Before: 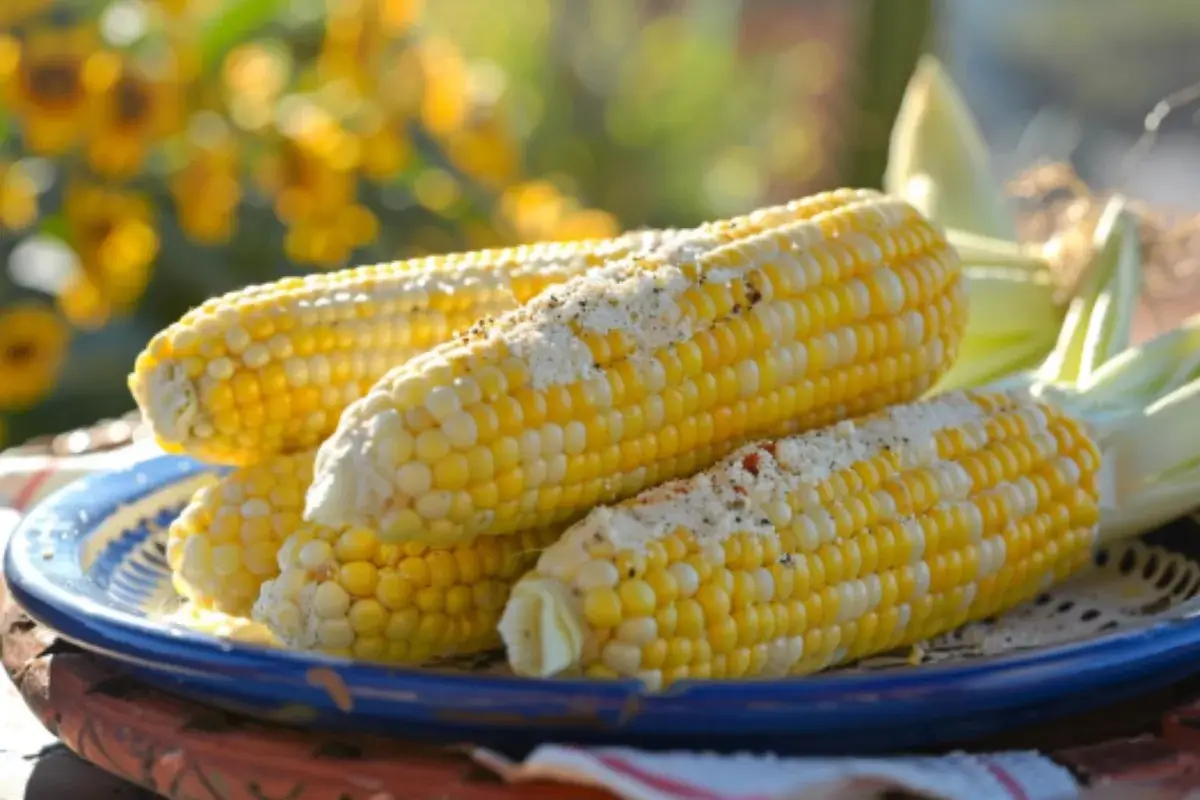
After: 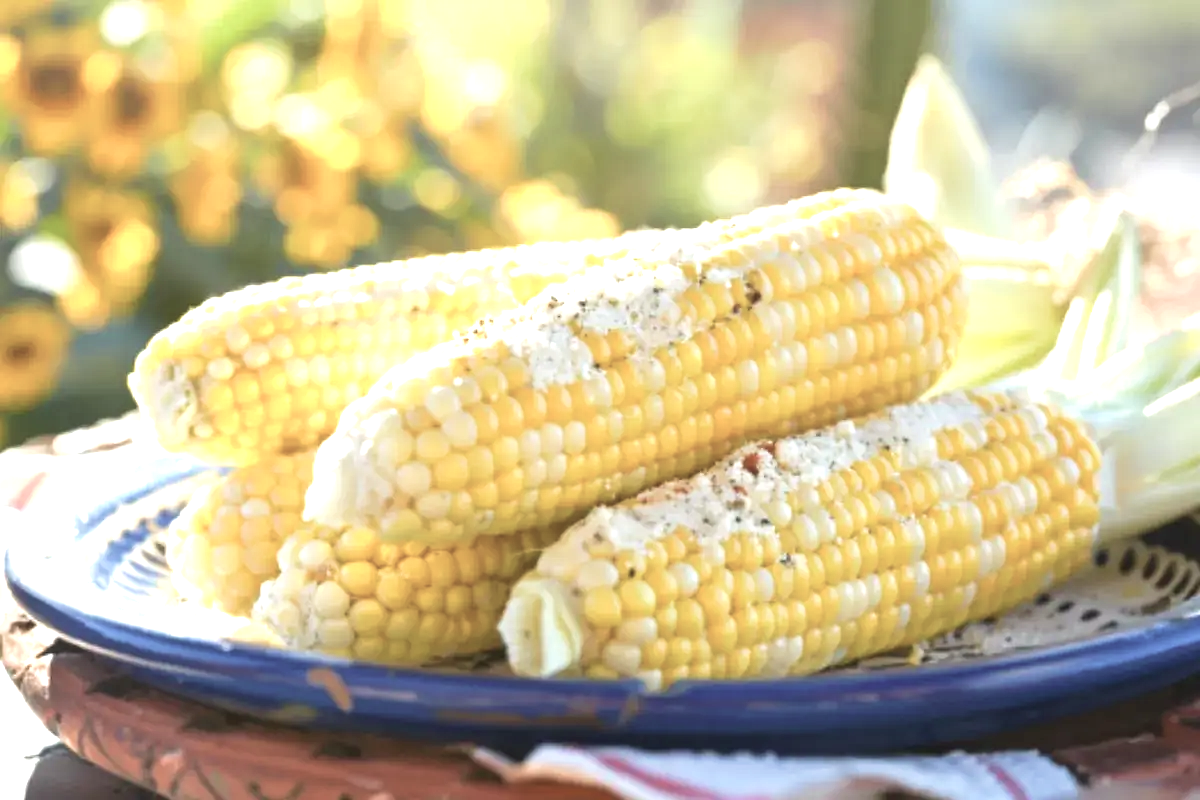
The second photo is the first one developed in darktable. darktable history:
velvia: on, module defaults
contrast brightness saturation: contrast -0.056, saturation -0.392
exposure: black level correction 0, exposure 1.391 EV, compensate highlight preservation false
